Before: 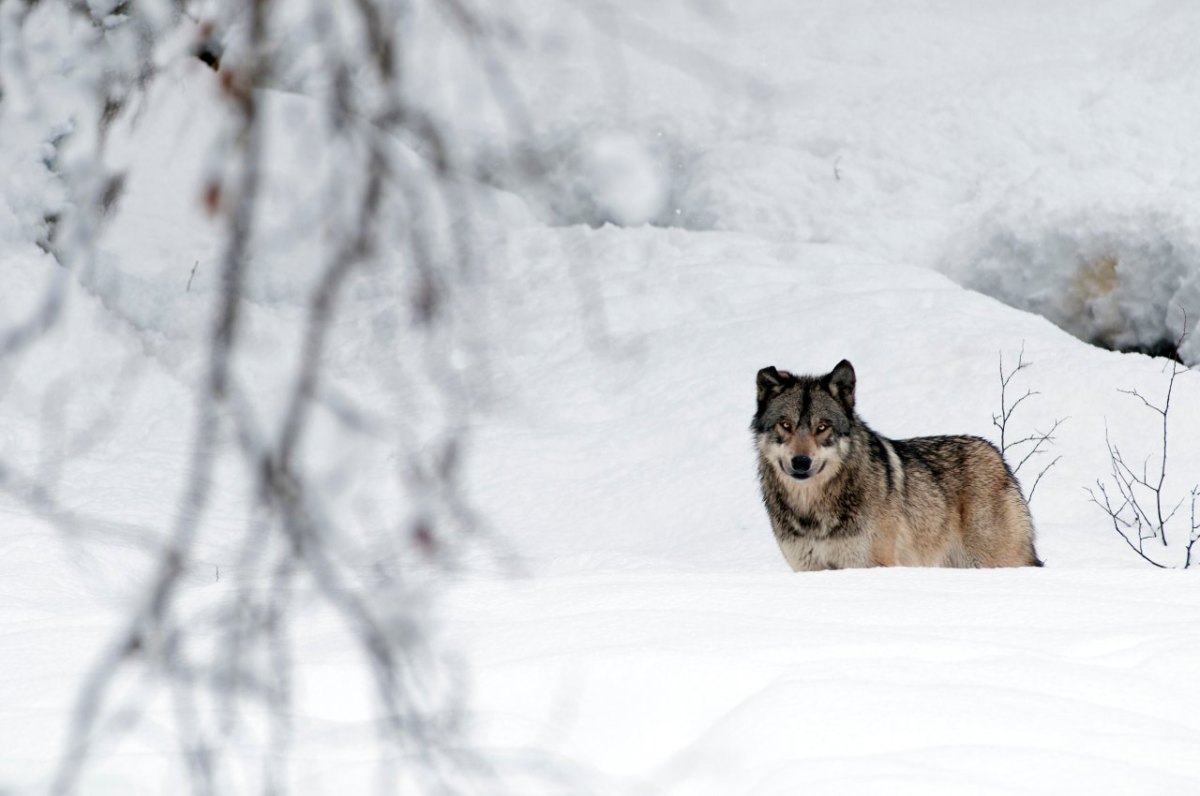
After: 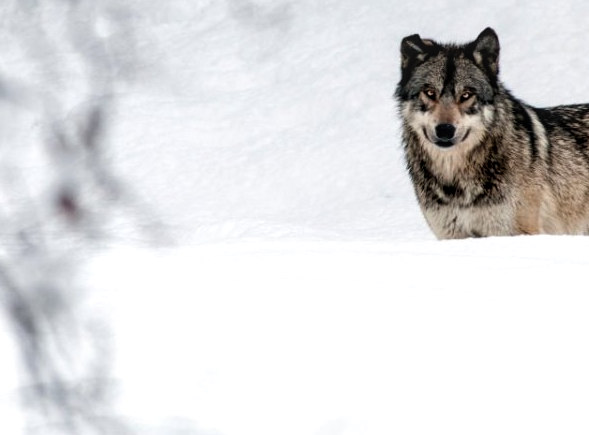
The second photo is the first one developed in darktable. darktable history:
crop: left 29.727%, top 41.752%, right 21.176%, bottom 3.496%
local contrast: detail 130%
filmic rgb: black relative exposure -9.09 EV, white relative exposure 2.31 EV, hardness 7.42, preserve chrominance max RGB, color science v6 (2022), contrast in shadows safe, contrast in highlights safe
